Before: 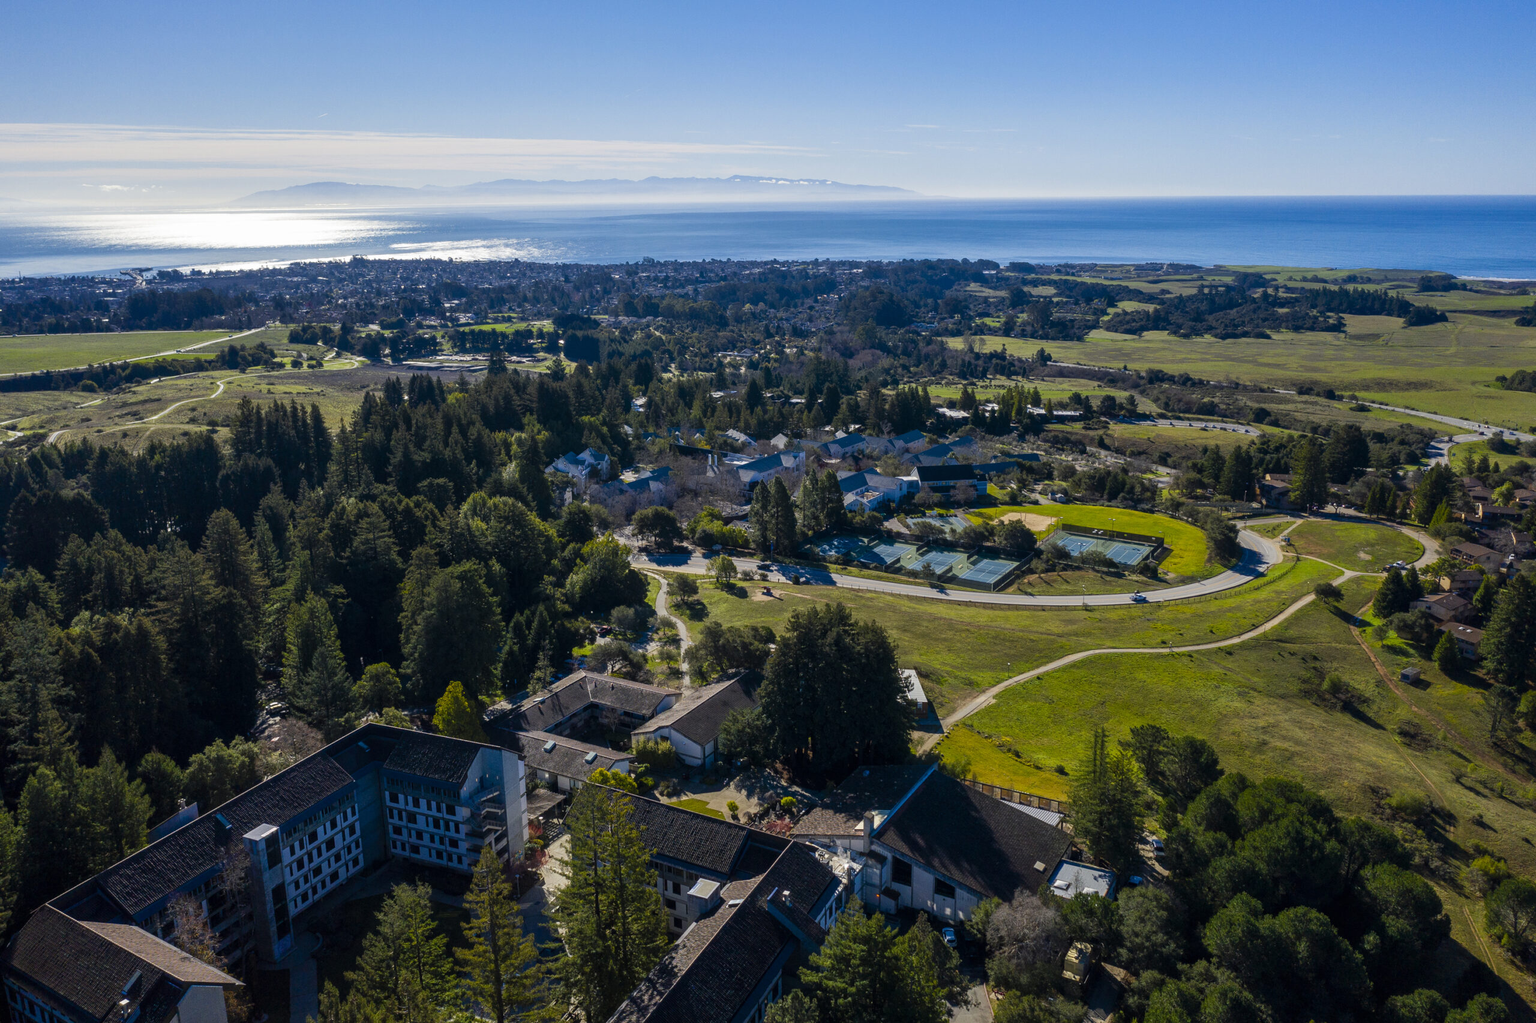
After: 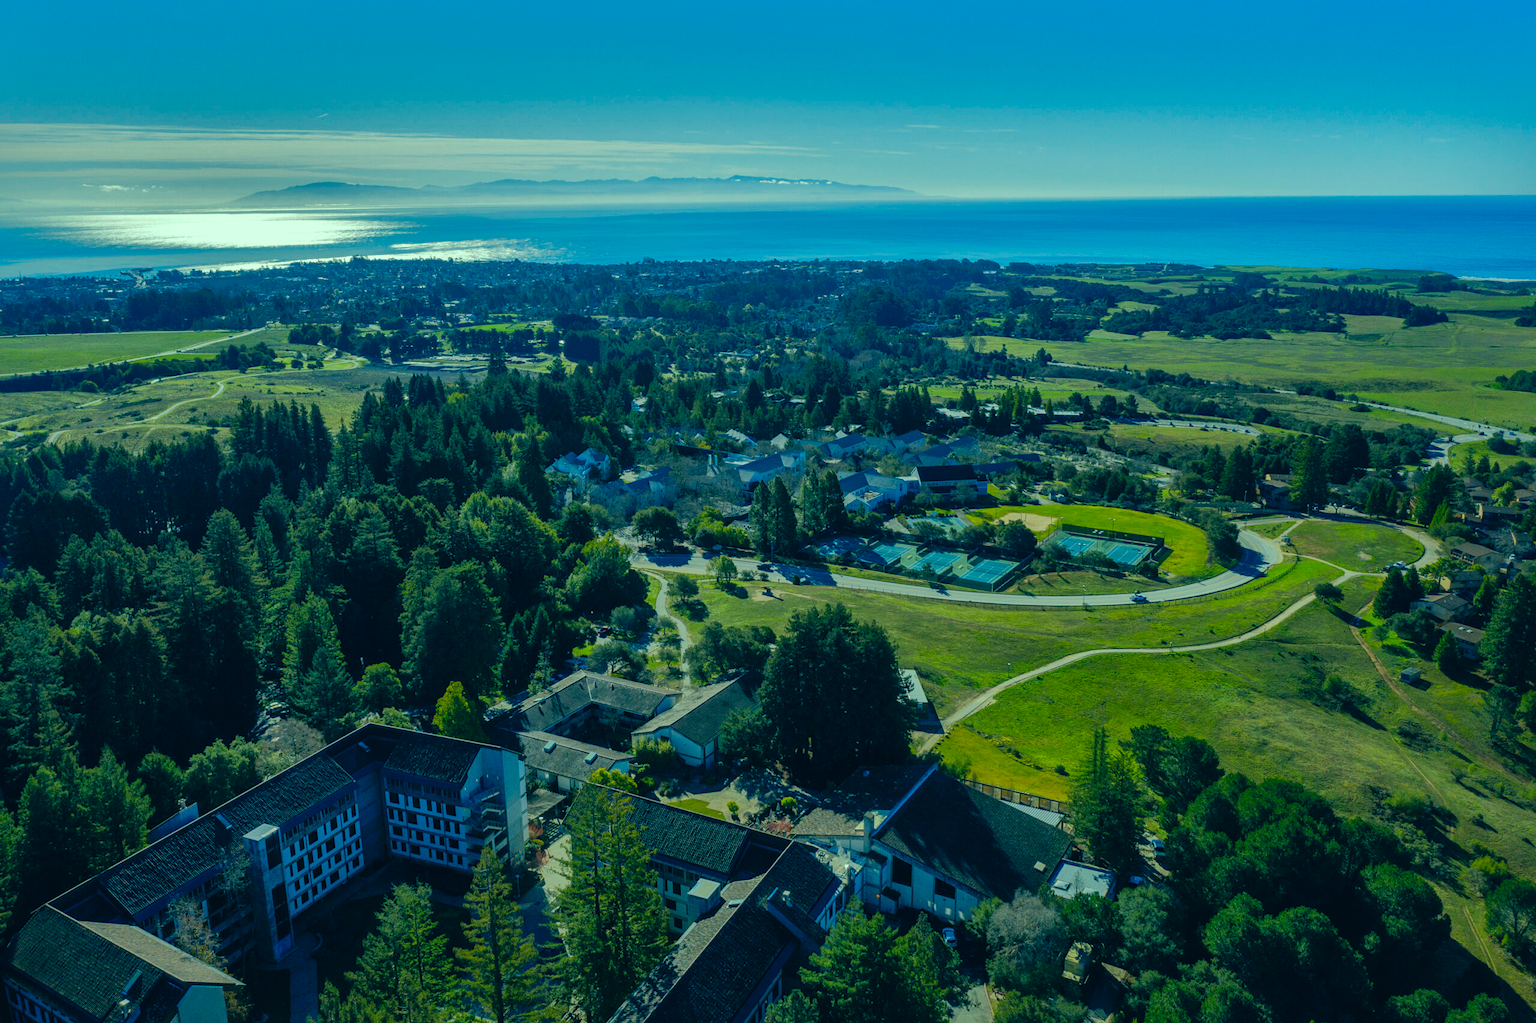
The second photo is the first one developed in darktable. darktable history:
shadows and highlights: shadows 38.43, highlights -74.54
color correction: highlights a* -20.08, highlights b* 9.8, shadows a* -20.4, shadows b* -10.76
